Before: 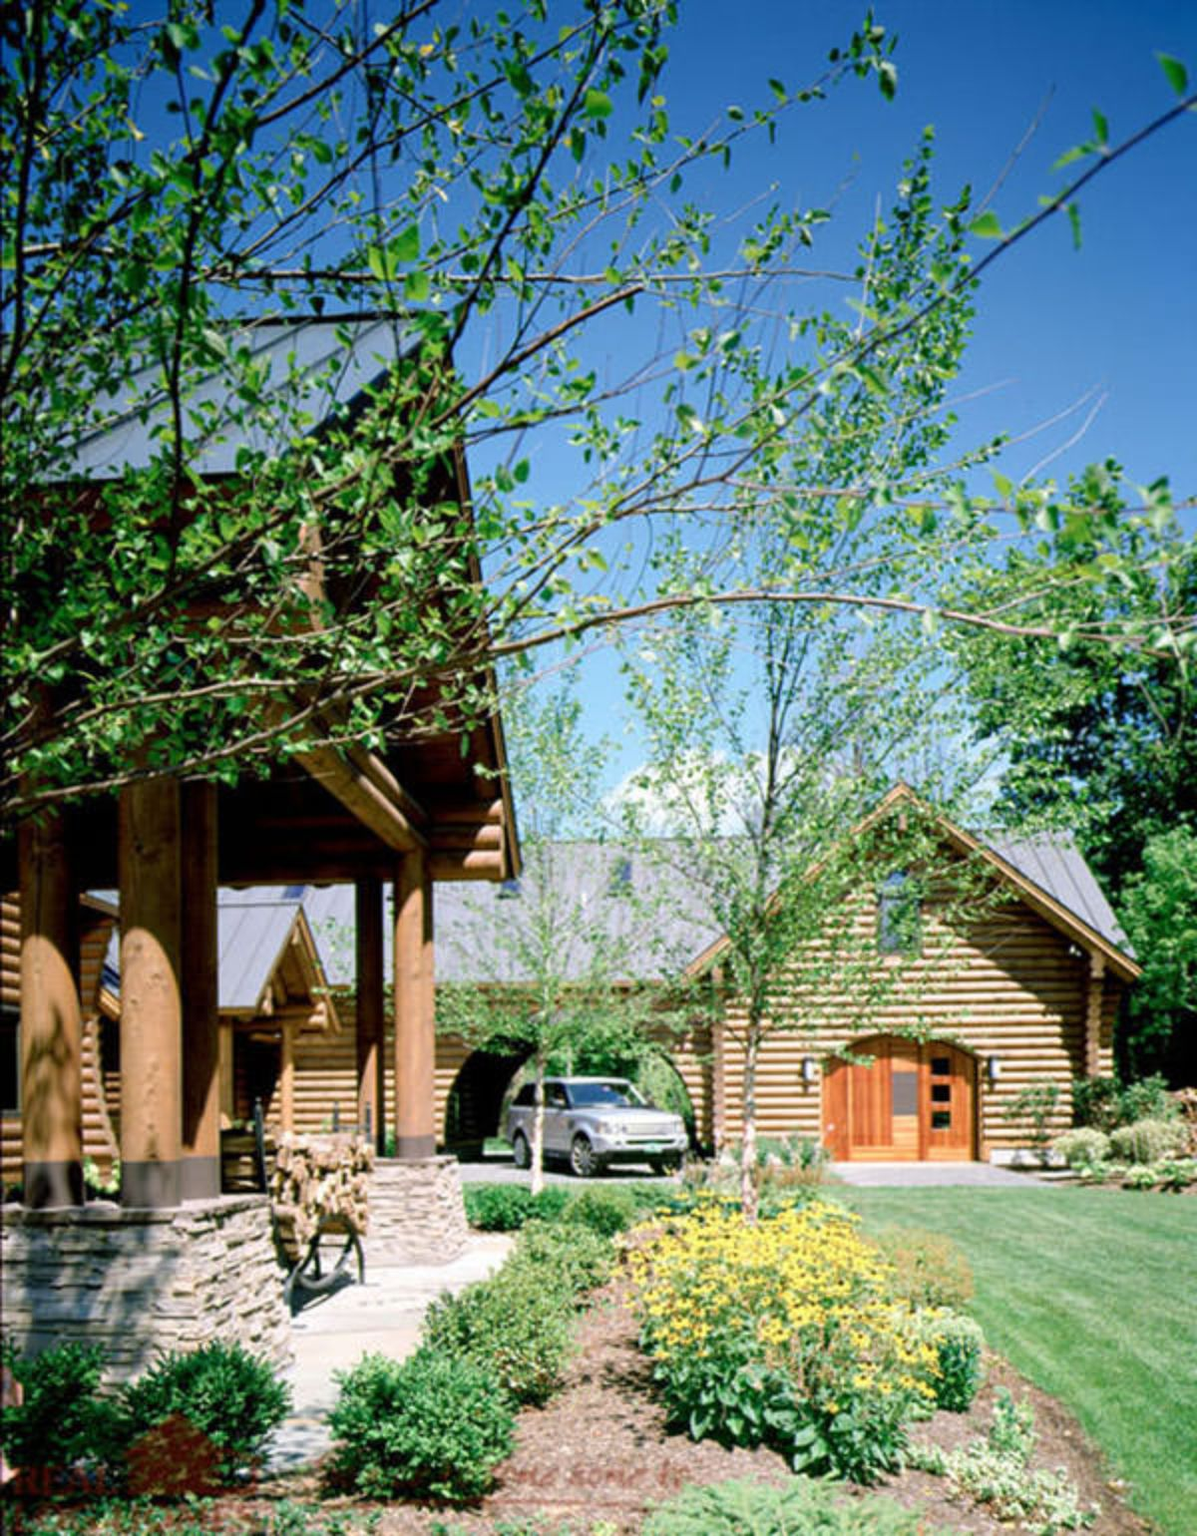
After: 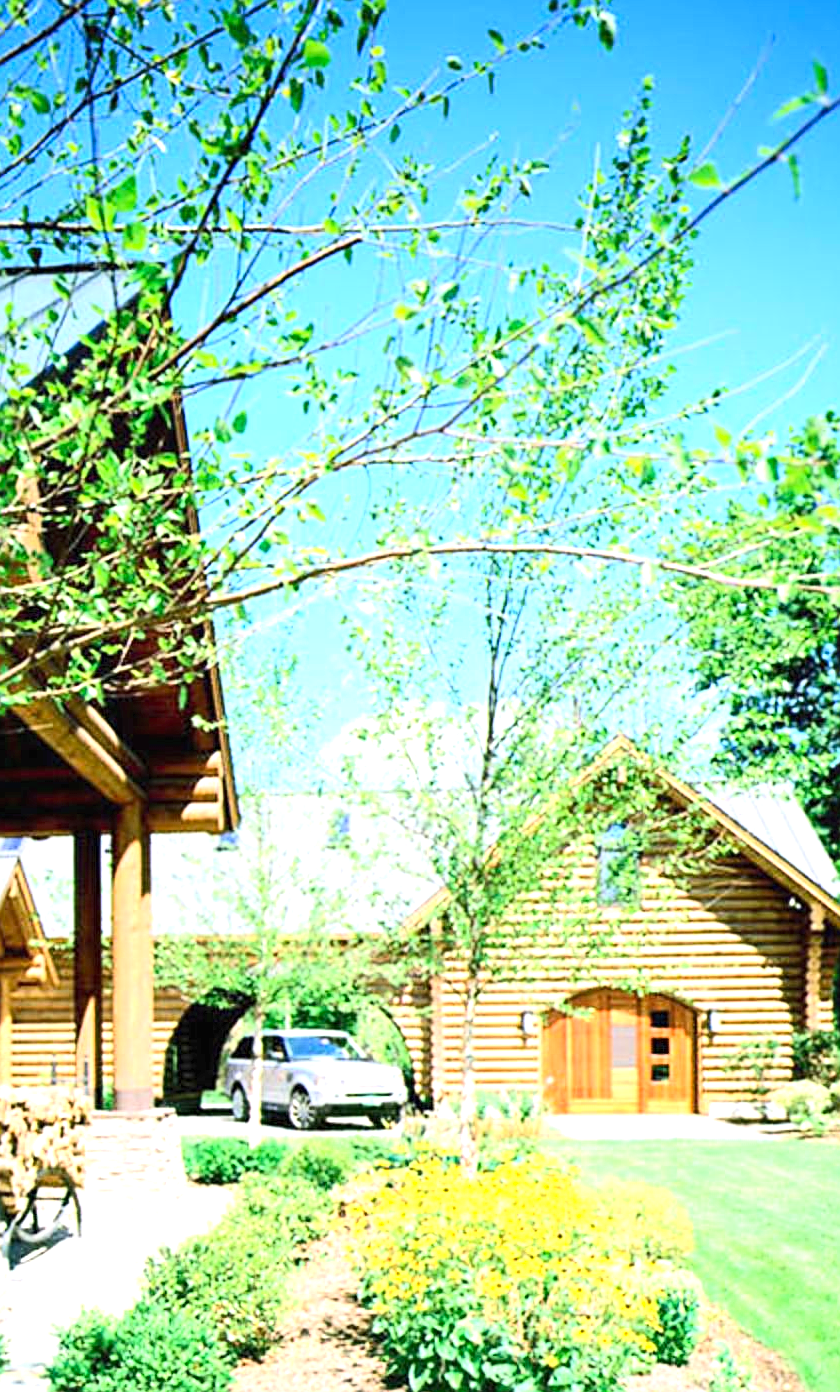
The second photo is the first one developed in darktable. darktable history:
crop and rotate: left 23.635%, top 3.359%, right 6.318%, bottom 6.22%
exposure: black level correction 0, exposure 1.2 EV, compensate highlight preservation false
sharpen: on, module defaults
contrast brightness saturation: contrast 0.202, brightness 0.164, saturation 0.221
